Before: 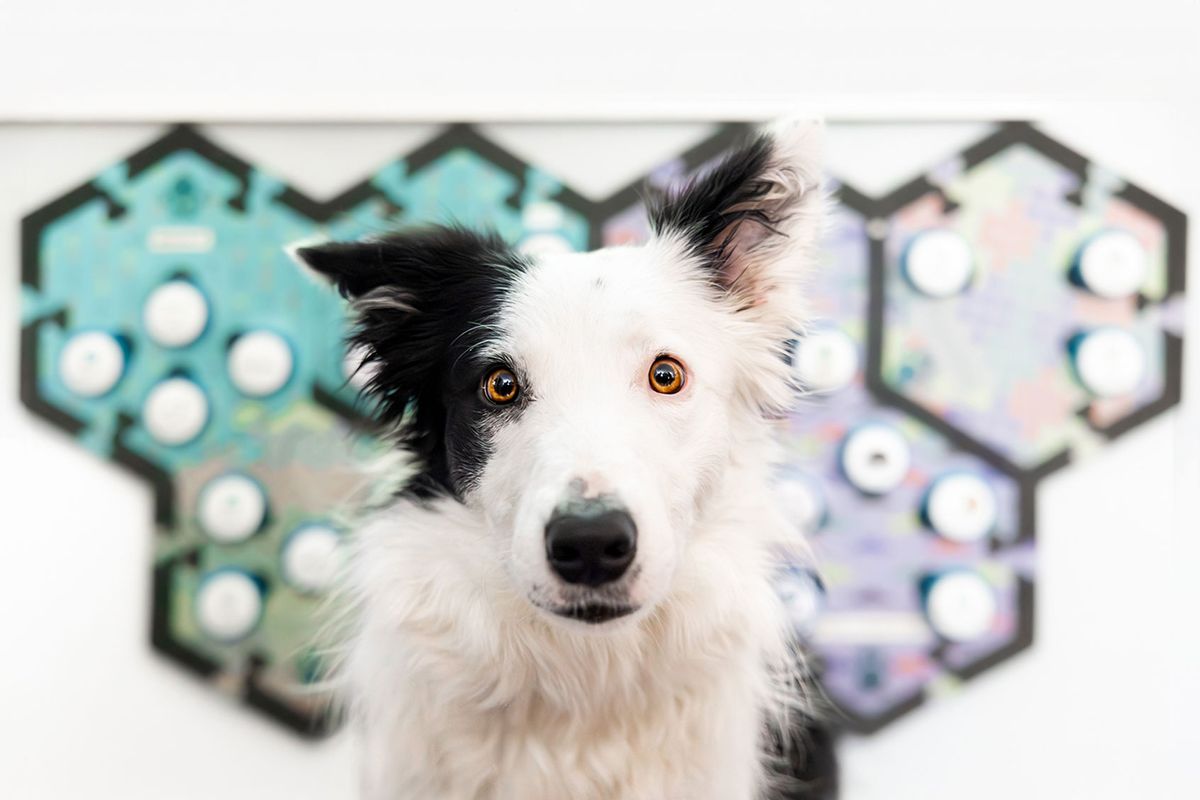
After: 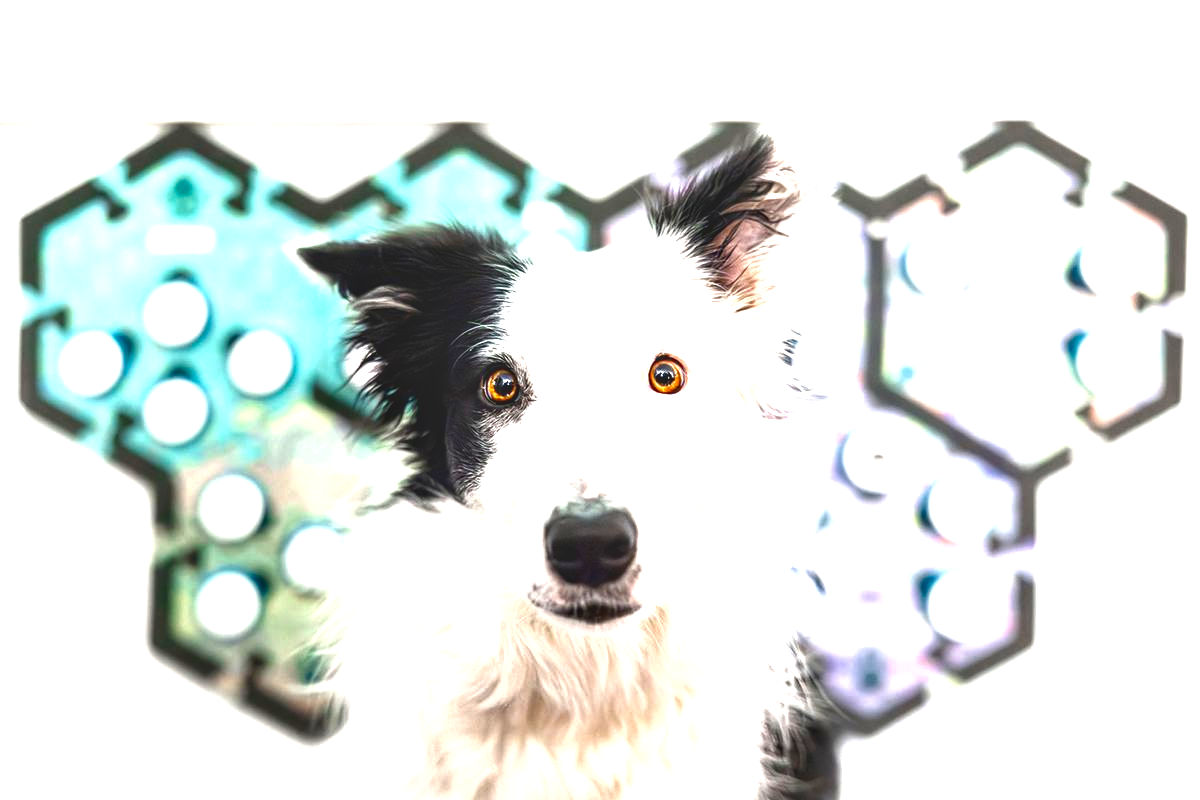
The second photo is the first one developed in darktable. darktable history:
contrast brightness saturation: contrast 0.1, brightness -0.26, saturation 0.14
local contrast: on, module defaults
shadows and highlights: shadows 25, highlights -25
exposure: black level correction 0, exposure 1.1 EV, compensate exposure bias true, compensate highlight preservation false
